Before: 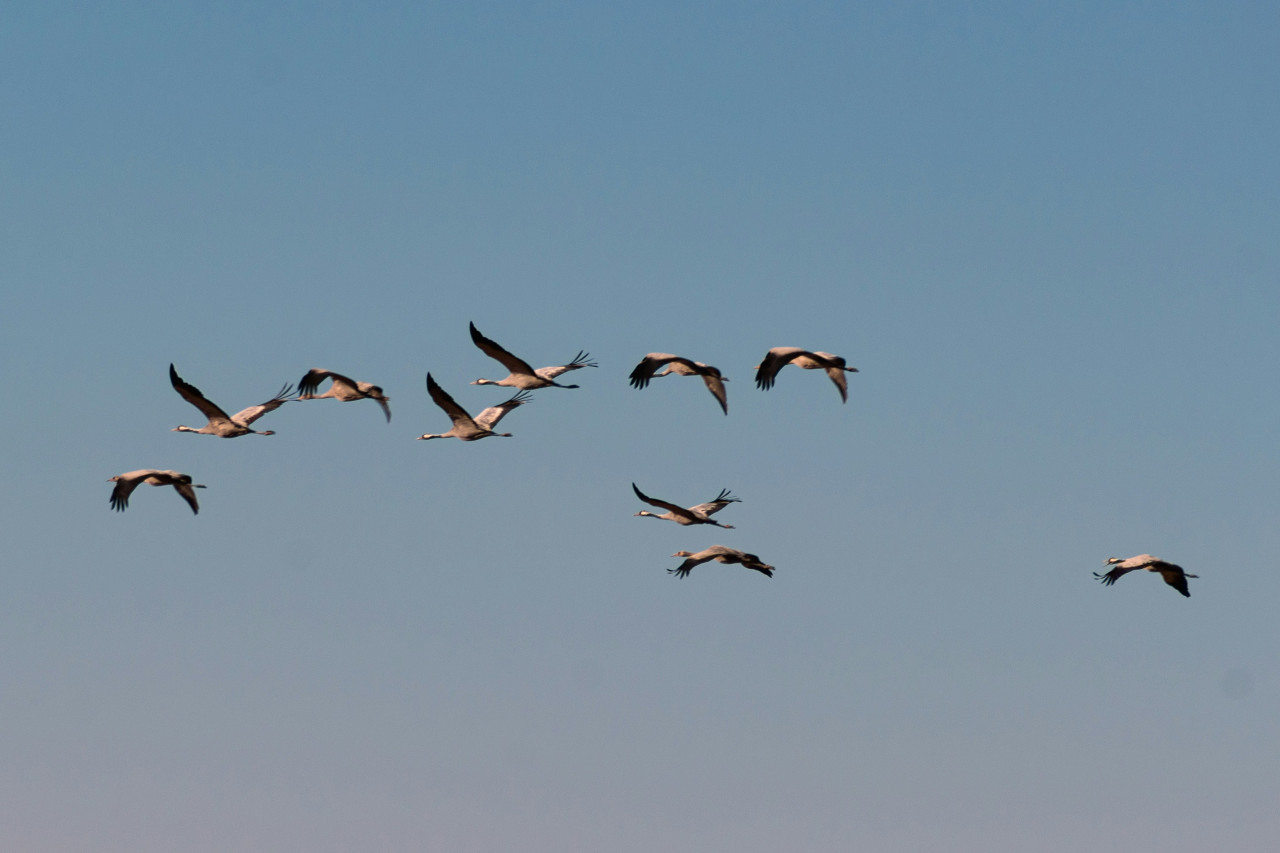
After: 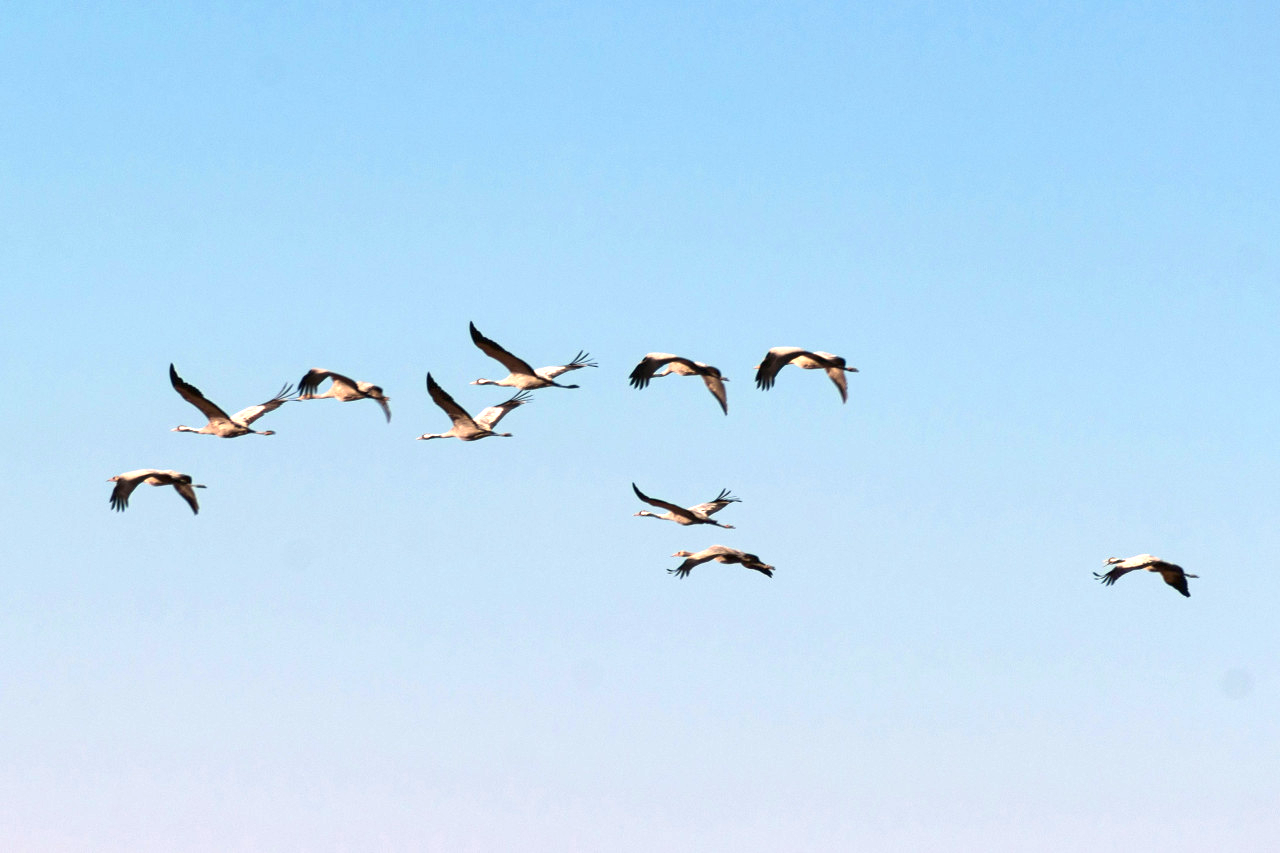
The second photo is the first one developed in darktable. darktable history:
exposure: black level correction 0, exposure 1.386 EV, compensate highlight preservation false
tone equalizer: smoothing diameter 24.8%, edges refinement/feathering 12.77, preserve details guided filter
